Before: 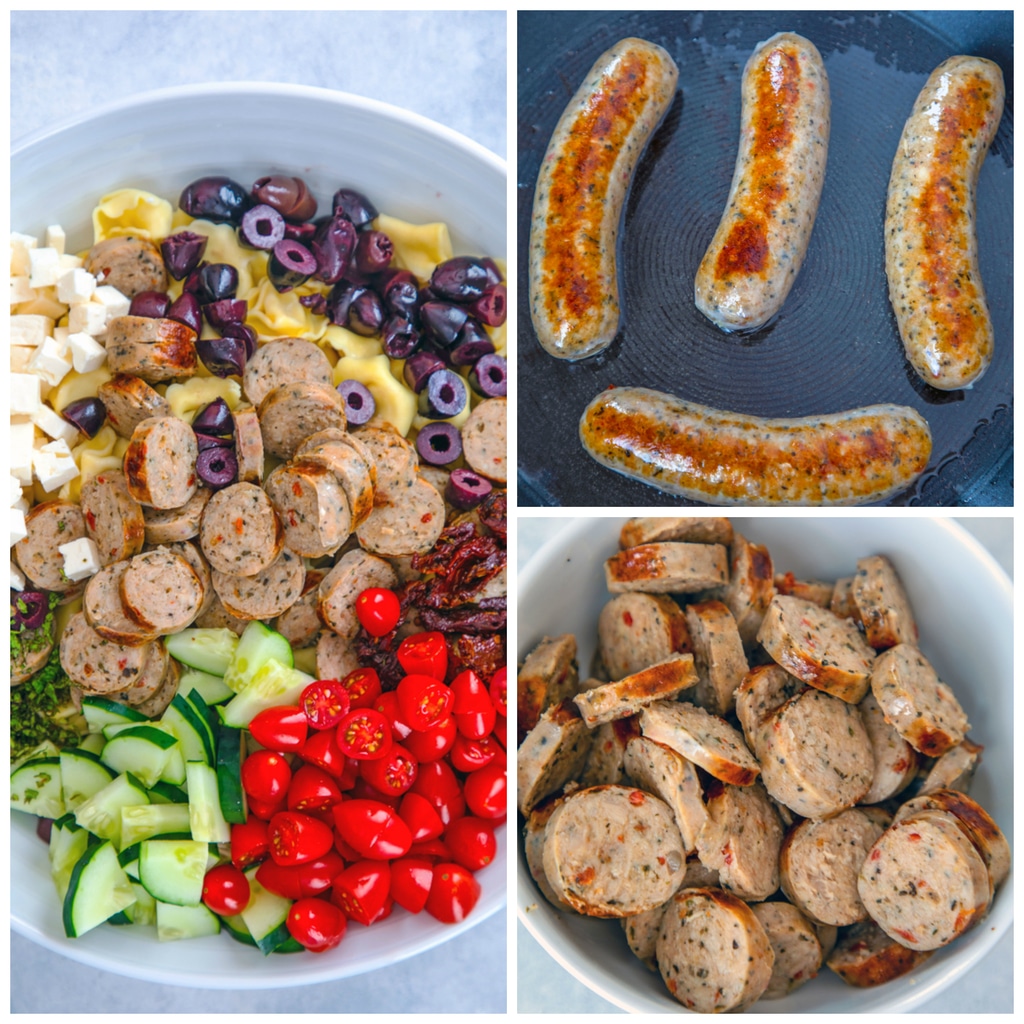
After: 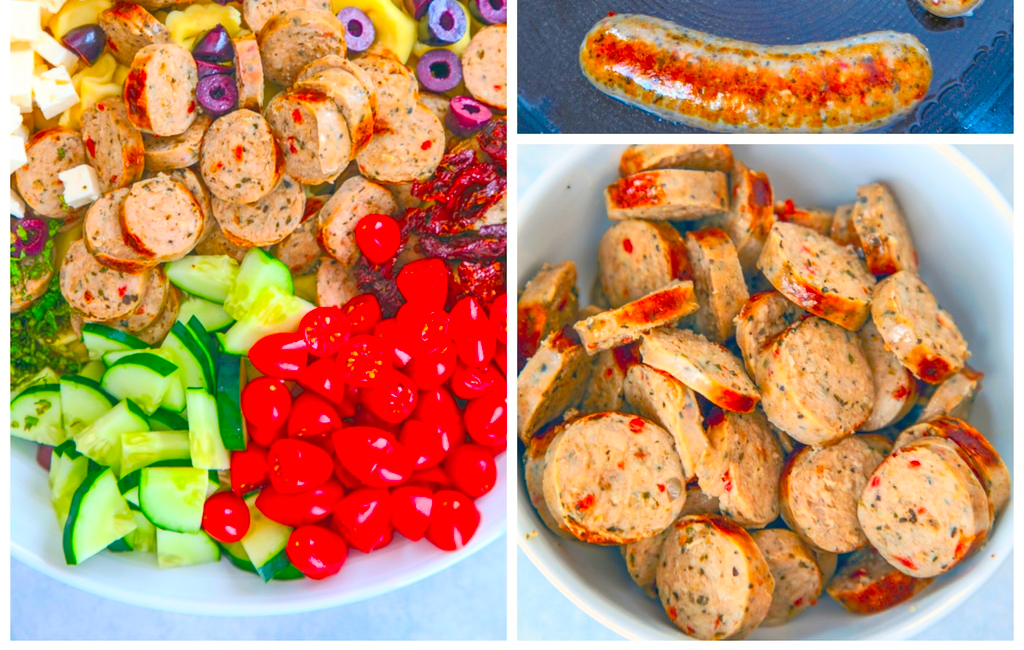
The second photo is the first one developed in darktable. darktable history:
contrast brightness saturation: contrast 0.2, brightness 0.2, saturation 0.8
rgb curve: curves: ch0 [(0, 0) (0.072, 0.166) (0.217, 0.293) (0.414, 0.42) (1, 1)], compensate middle gray true, preserve colors basic power
crop and rotate: top 36.435%
